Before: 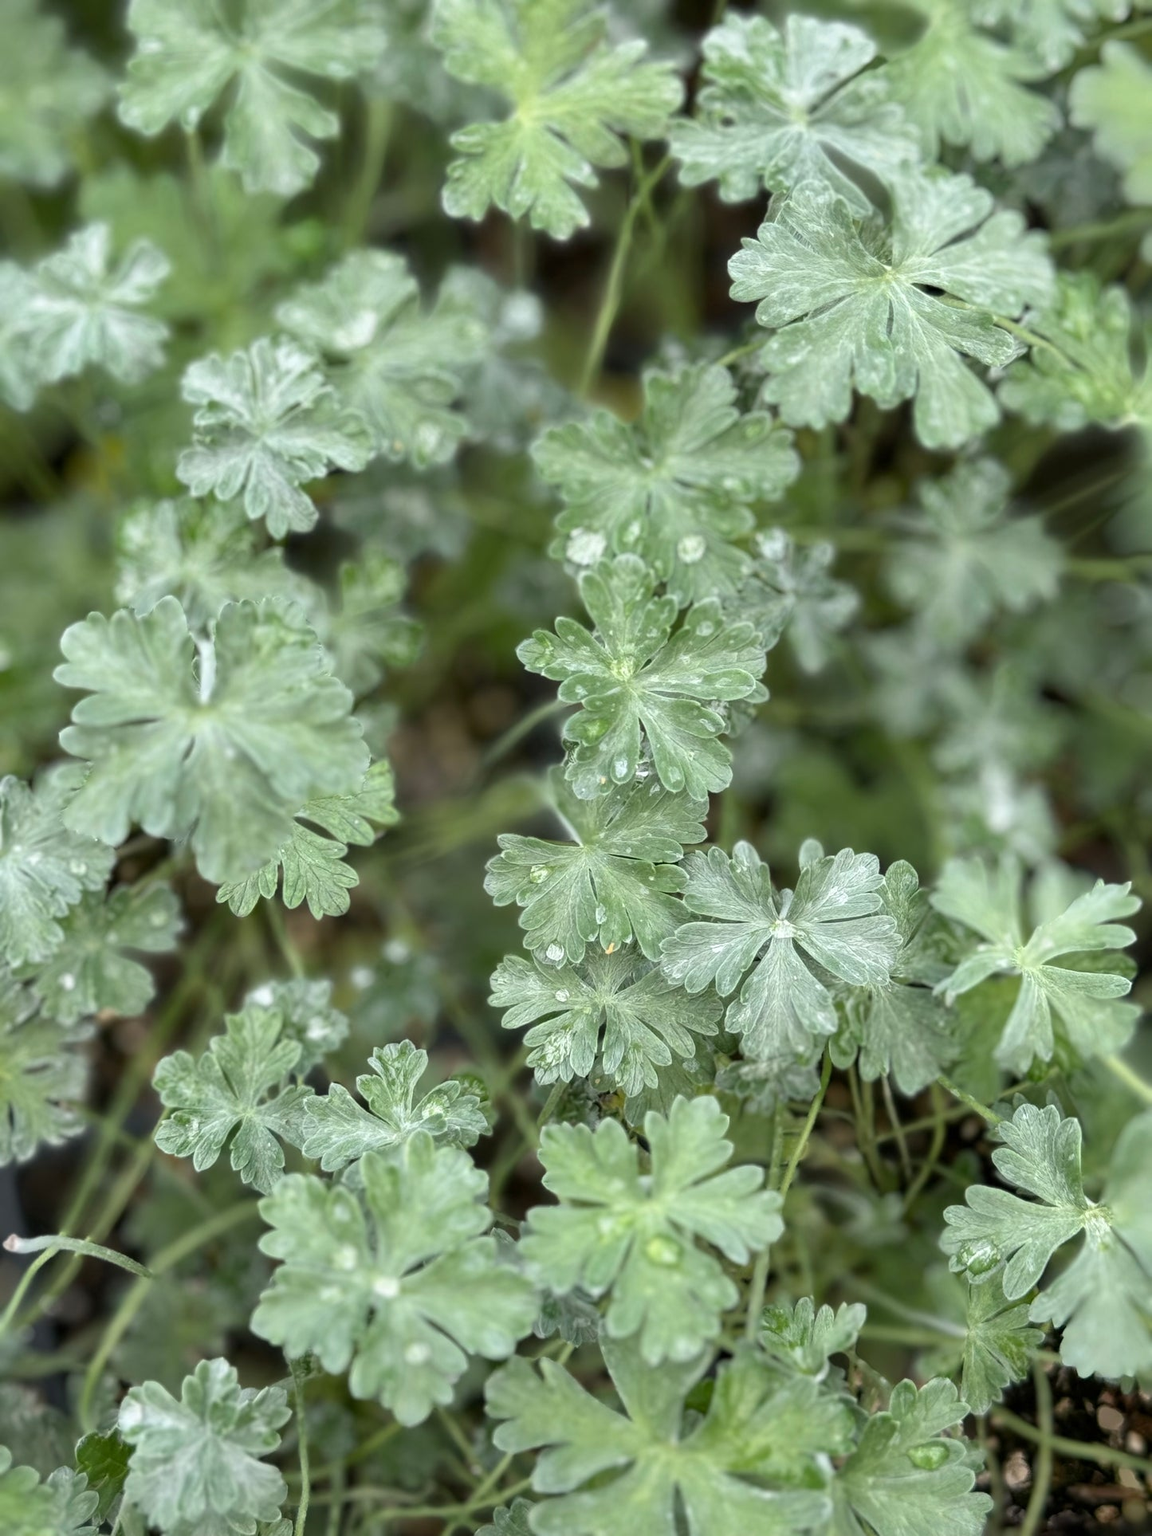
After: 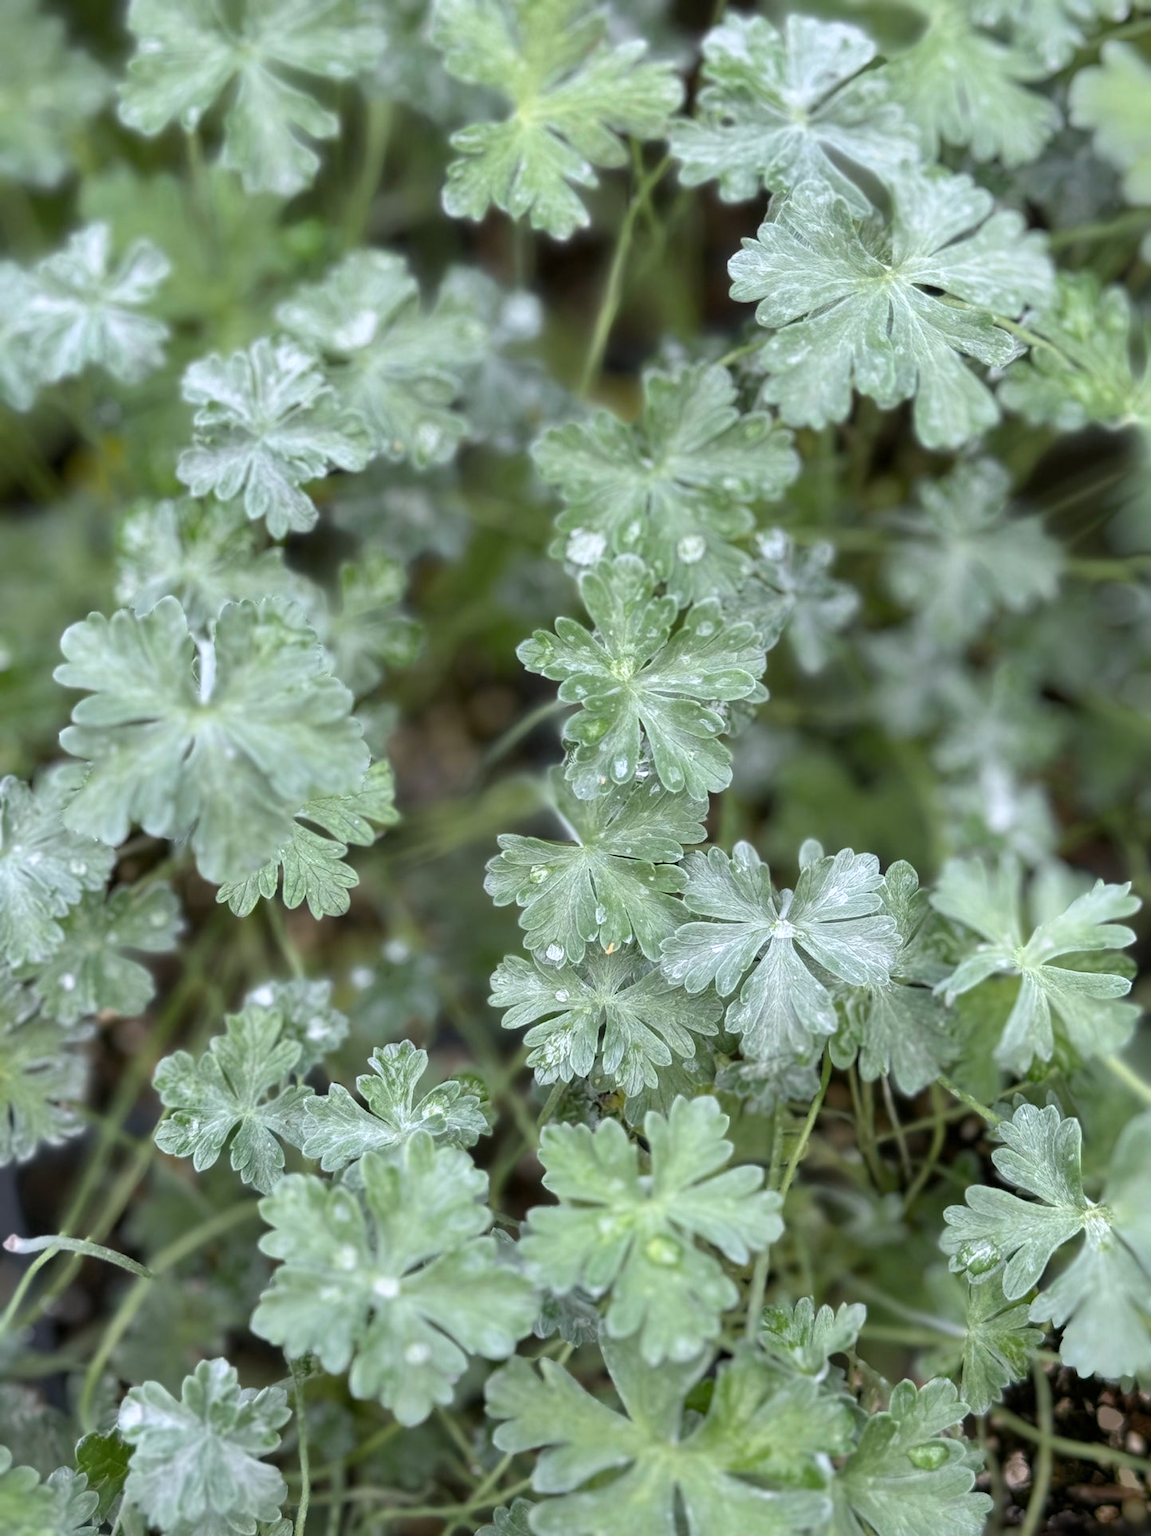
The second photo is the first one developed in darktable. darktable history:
white balance: red 1.004, blue 1.096
bloom: size 15%, threshold 97%, strength 7%
